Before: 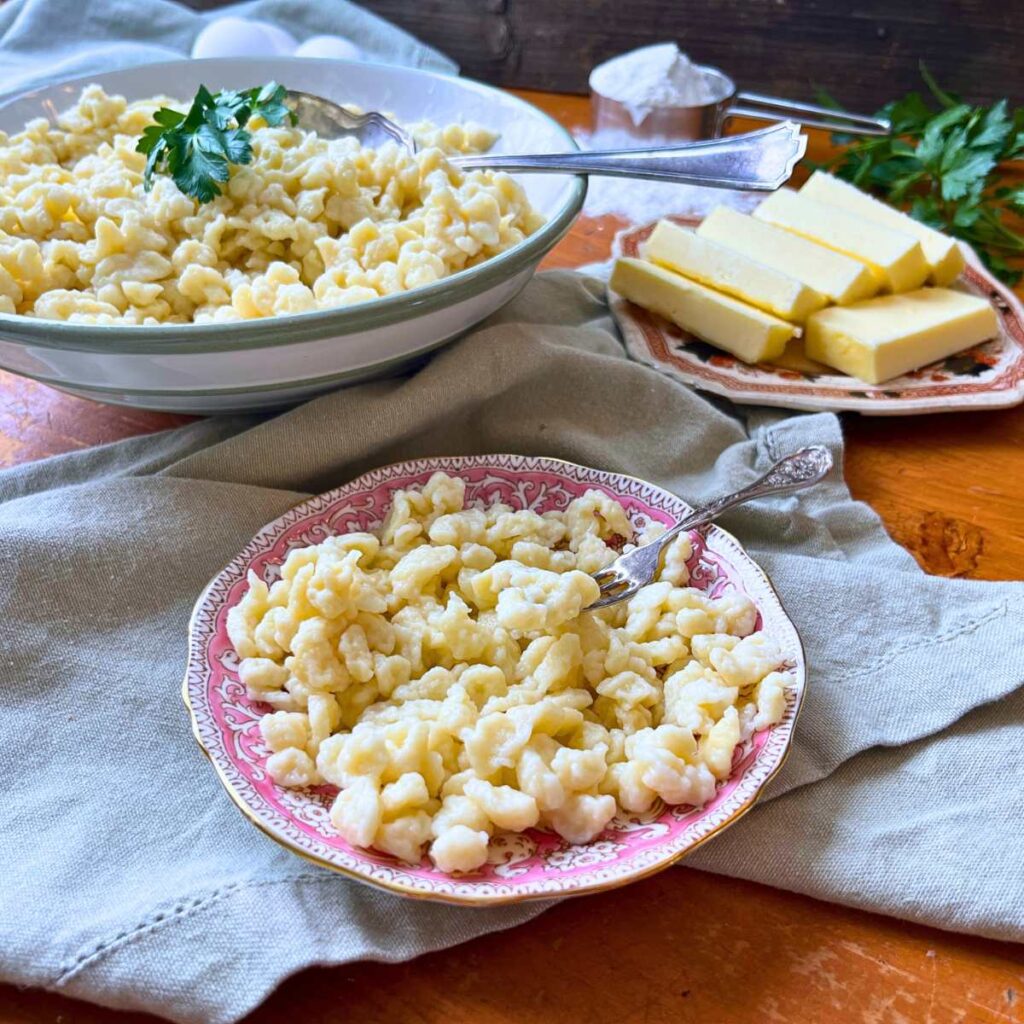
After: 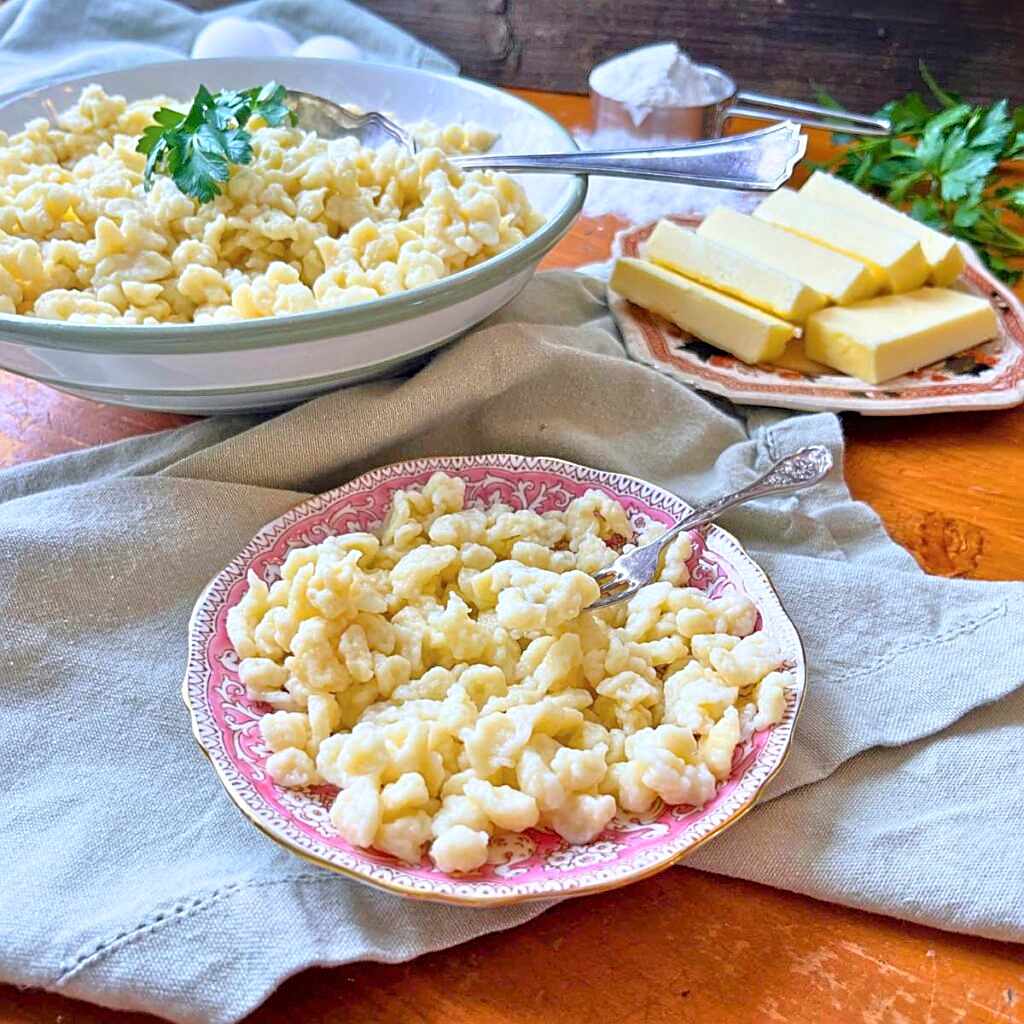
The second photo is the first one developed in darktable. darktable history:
exposure: exposure 0.02 EV, compensate highlight preservation false
shadows and highlights: shadows -70, highlights 35, soften with gaussian
sharpen: on, module defaults
tone equalizer: -7 EV 0.15 EV, -6 EV 0.6 EV, -5 EV 1.15 EV, -4 EV 1.33 EV, -3 EV 1.15 EV, -2 EV 0.6 EV, -1 EV 0.15 EV, mask exposure compensation -0.5 EV
